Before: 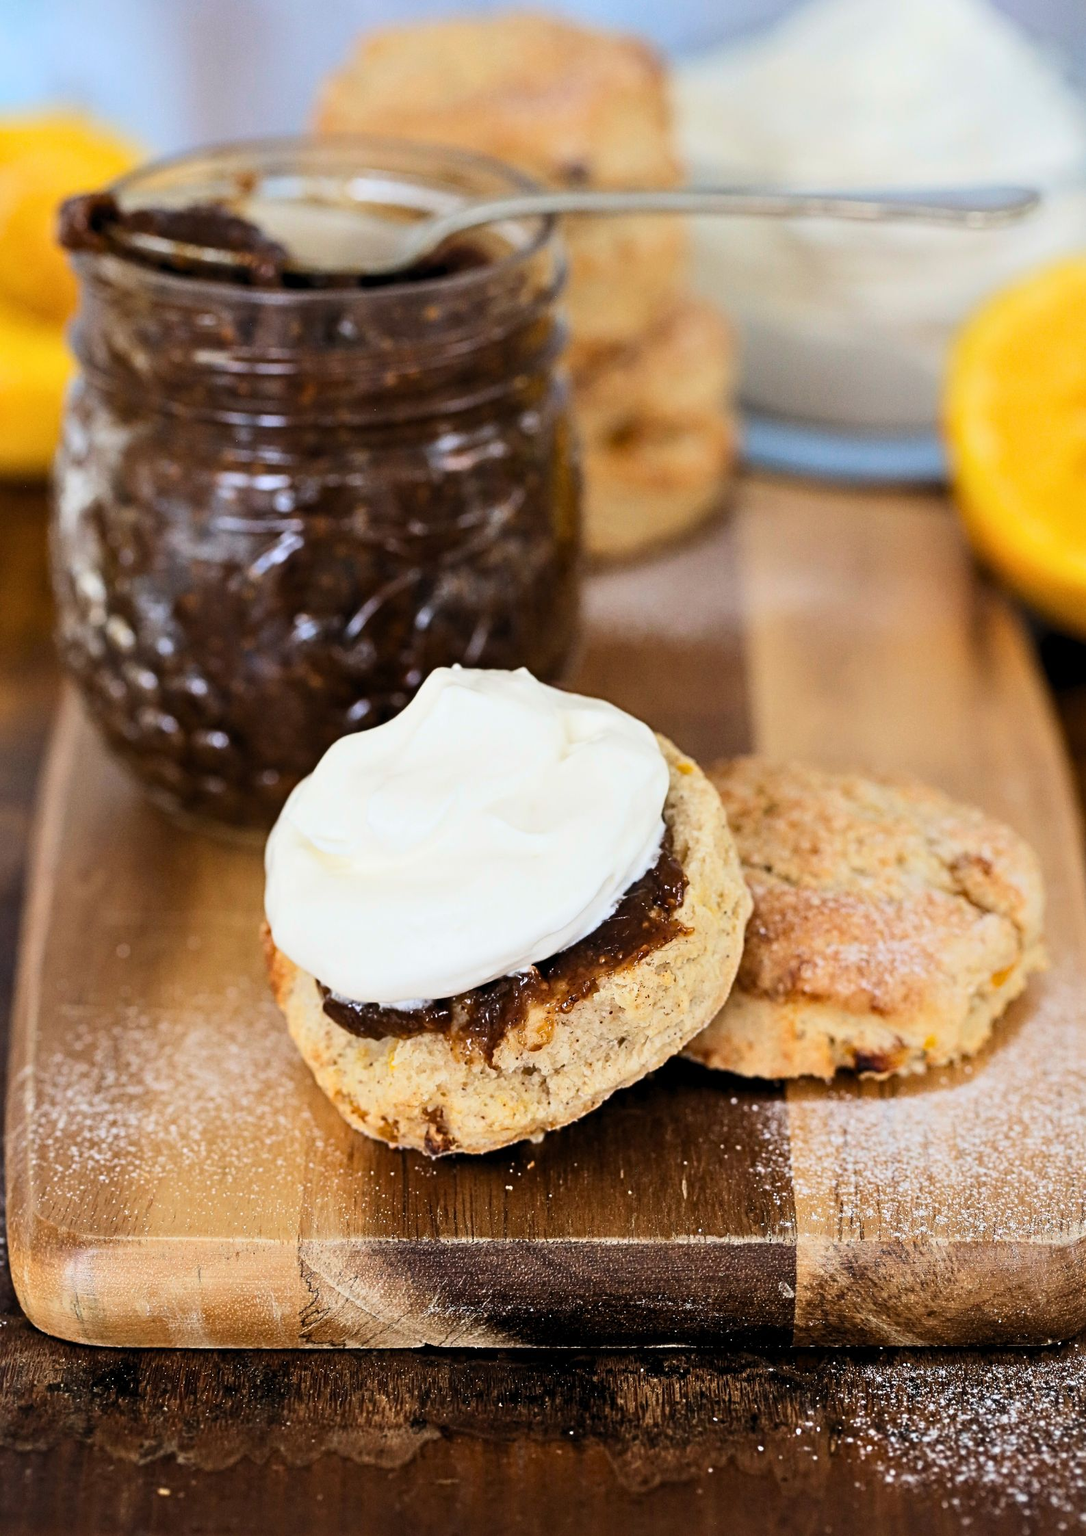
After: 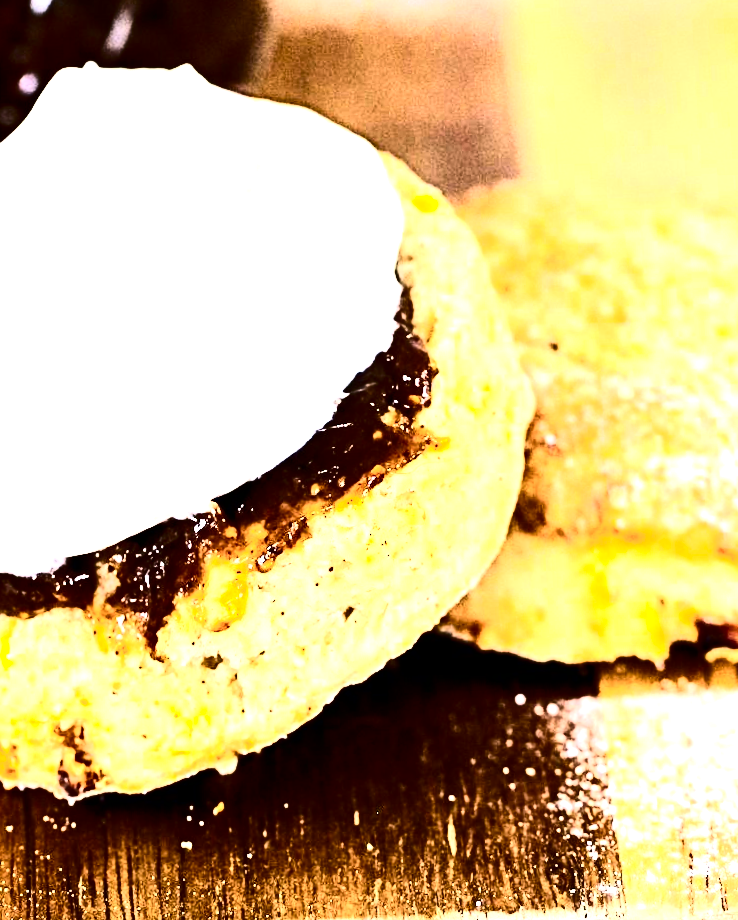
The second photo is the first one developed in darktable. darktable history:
rotate and perspective: rotation -1.68°, lens shift (vertical) -0.146, crop left 0.049, crop right 0.912, crop top 0.032, crop bottom 0.96
white balance: red 1.009, blue 1.027
crop: left 35.03%, top 36.625%, right 14.663%, bottom 20.057%
exposure: black level correction 0, exposure 1.1 EV, compensate exposure bias true, compensate highlight preservation false
contrast brightness saturation: contrast 0.5, saturation -0.1
tone equalizer: -8 EV -1.08 EV, -7 EV -1.01 EV, -6 EV -0.867 EV, -5 EV -0.578 EV, -3 EV 0.578 EV, -2 EV 0.867 EV, -1 EV 1.01 EV, +0 EV 1.08 EV, edges refinement/feathering 500, mask exposure compensation -1.57 EV, preserve details no
color balance rgb: perceptual saturation grading › global saturation 20%, global vibrance 20%
